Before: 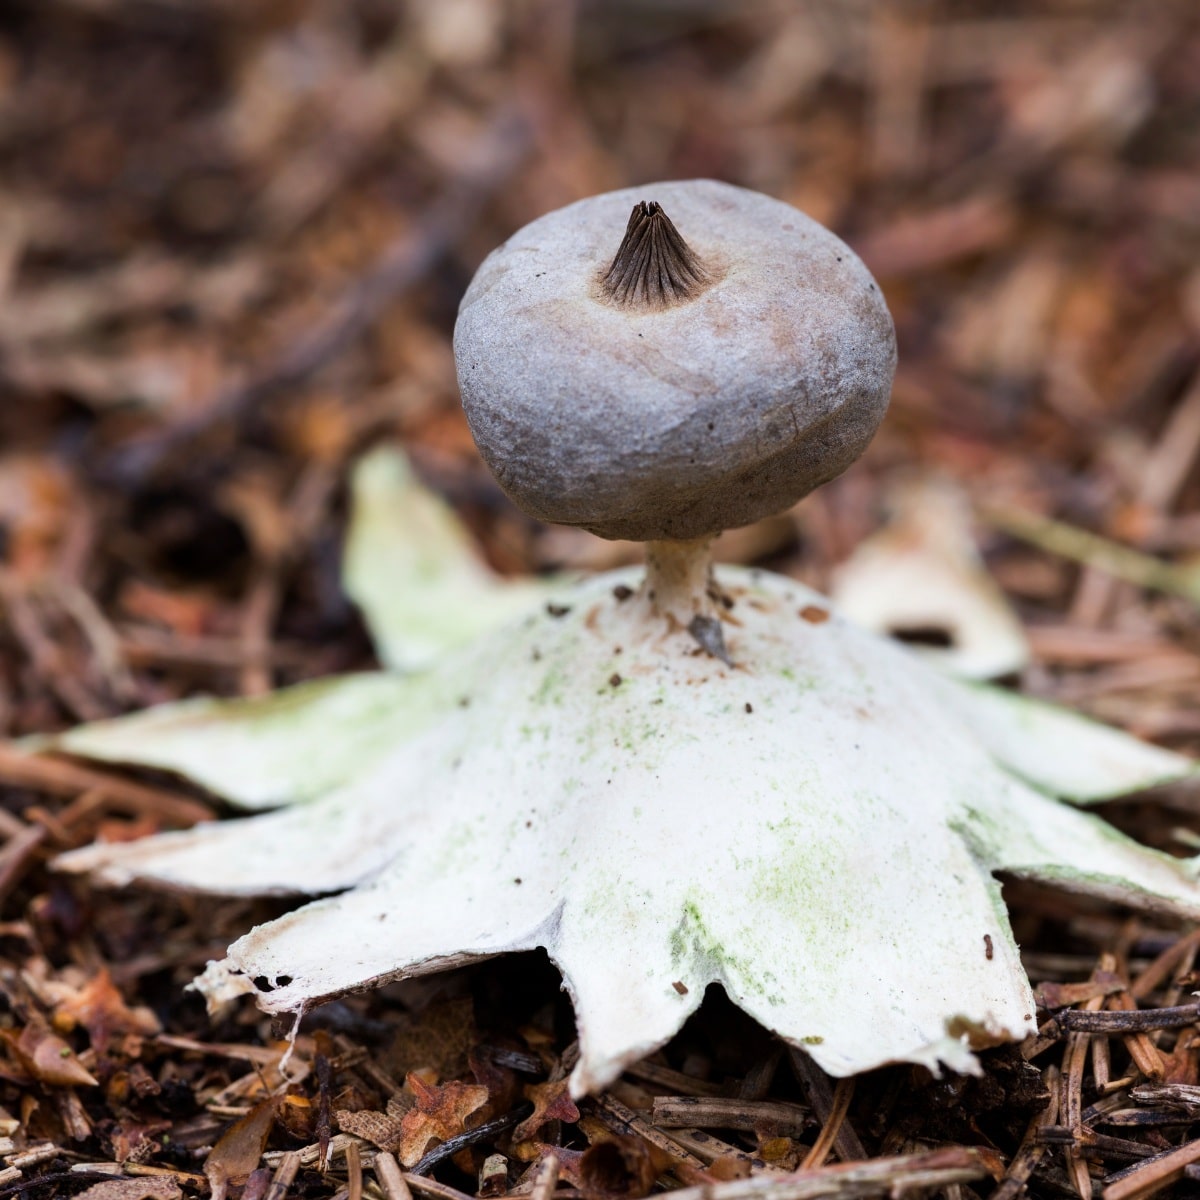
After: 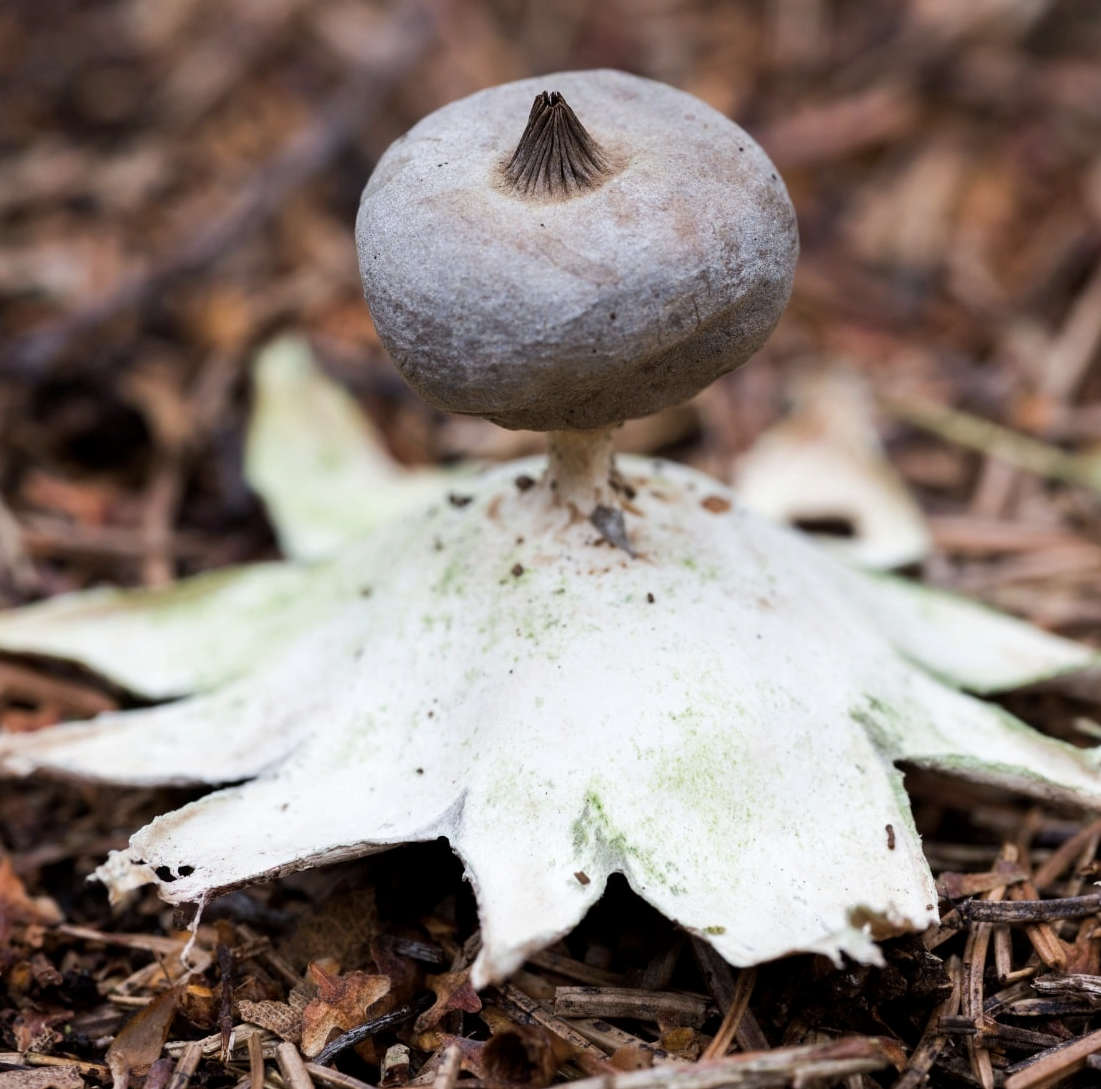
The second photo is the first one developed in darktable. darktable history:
tone equalizer: edges refinement/feathering 500, mask exposure compensation -1.57 EV, preserve details no
crop and rotate: left 8.205%, top 9.19%
exposure: black level correction 0.001, exposure 0.017 EV, compensate highlight preservation false
color correction: highlights b* 0.05, saturation 0.82
